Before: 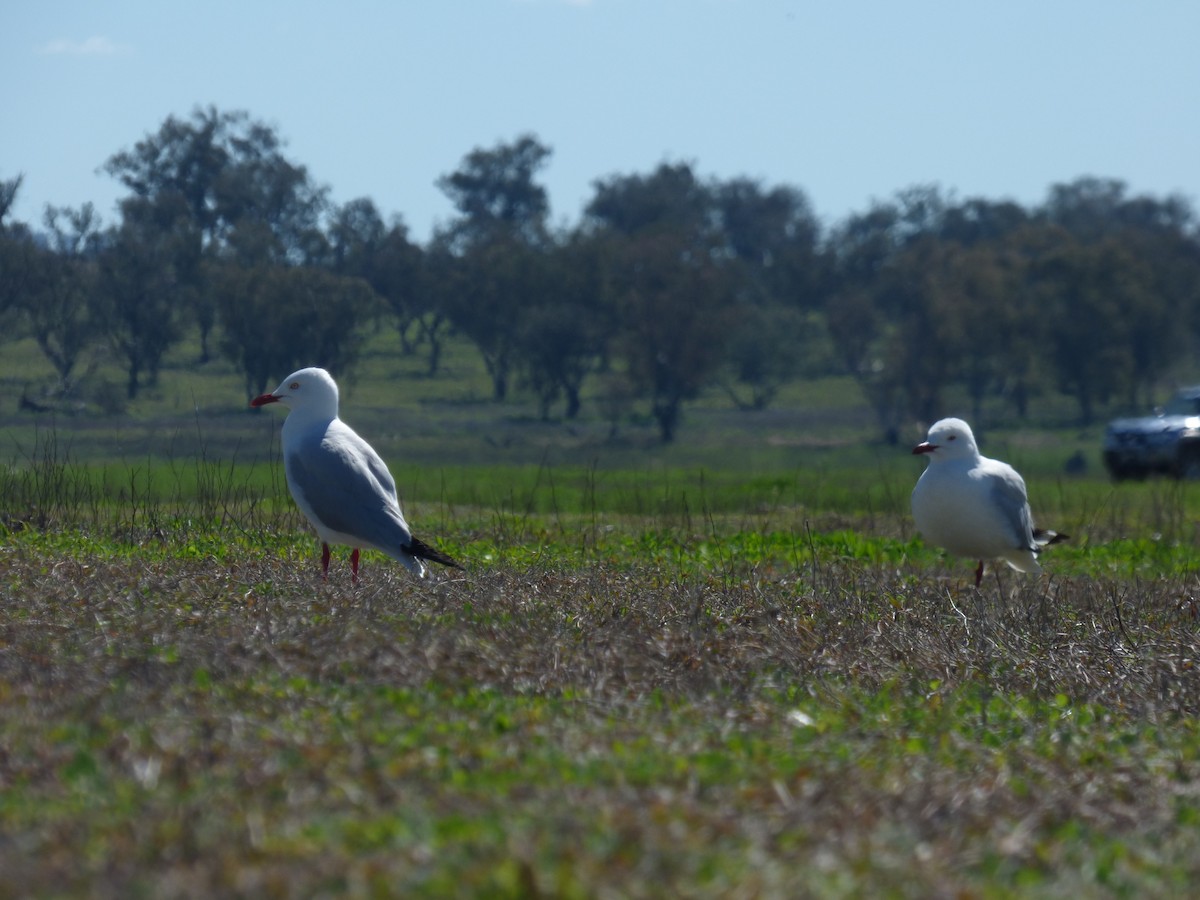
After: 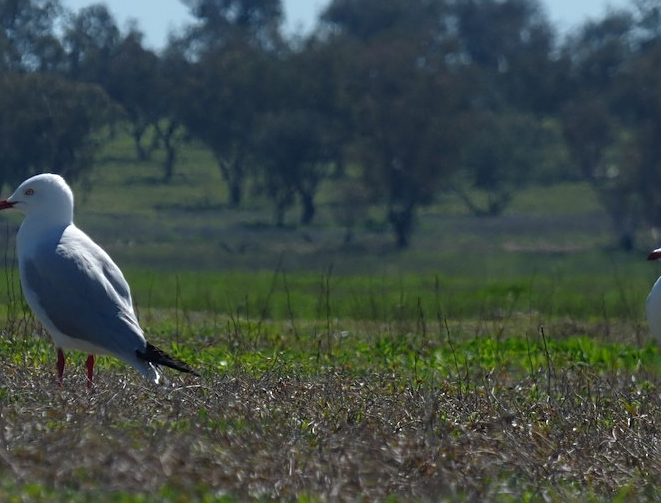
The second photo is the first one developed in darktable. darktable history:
crop and rotate: left 22.149%, top 21.574%, right 22.689%, bottom 22.468%
tone equalizer: edges refinement/feathering 500, mask exposure compensation -1.57 EV, preserve details no
sharpen: on, module defaults
